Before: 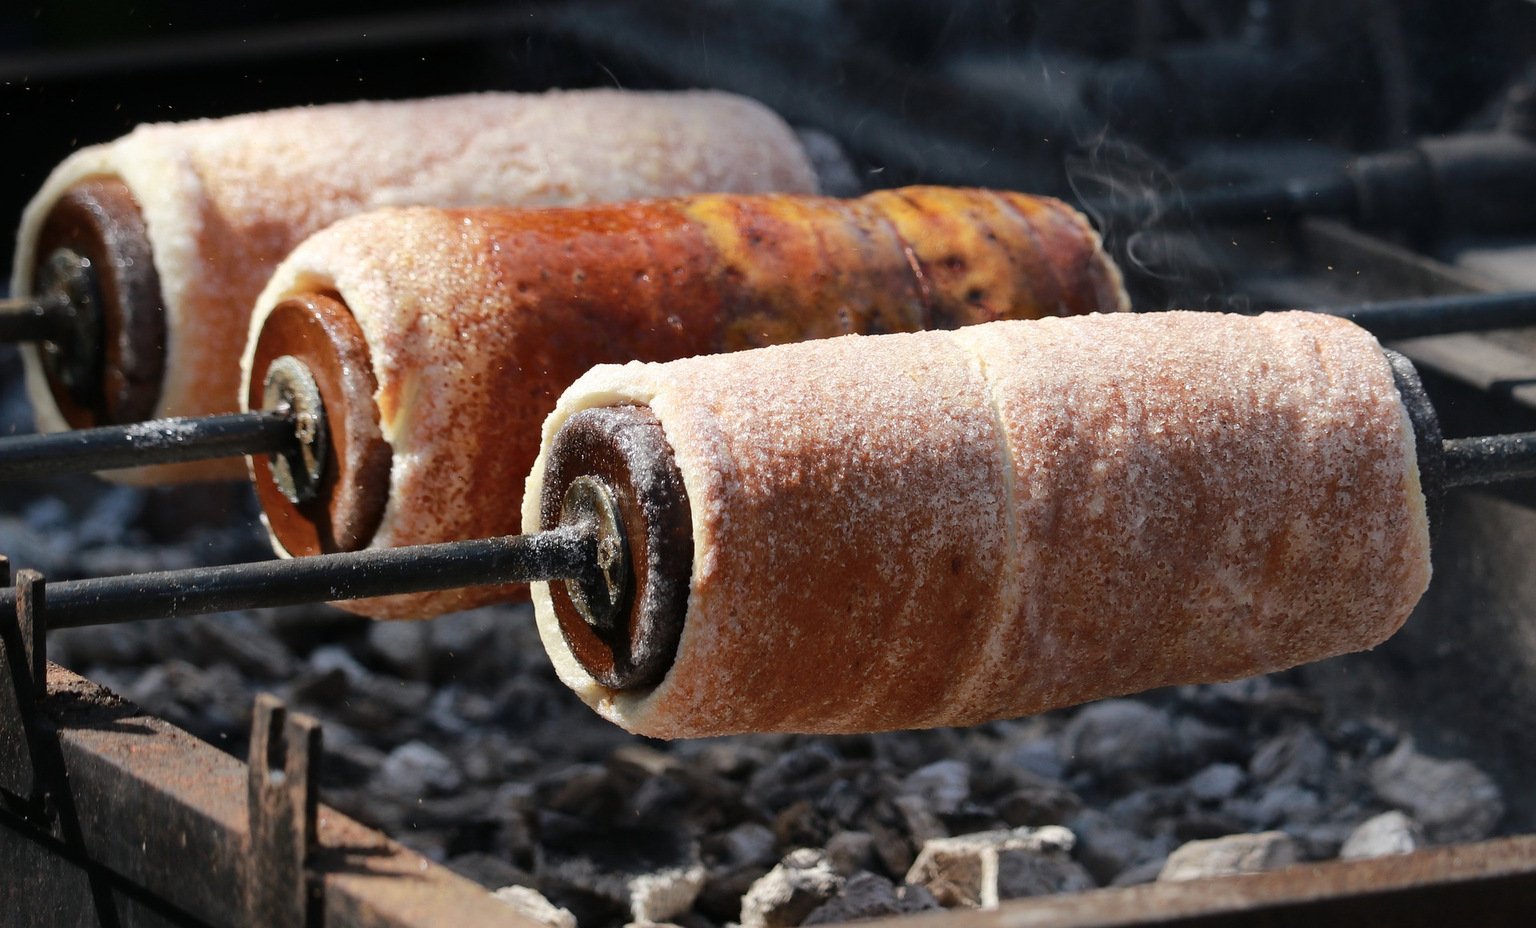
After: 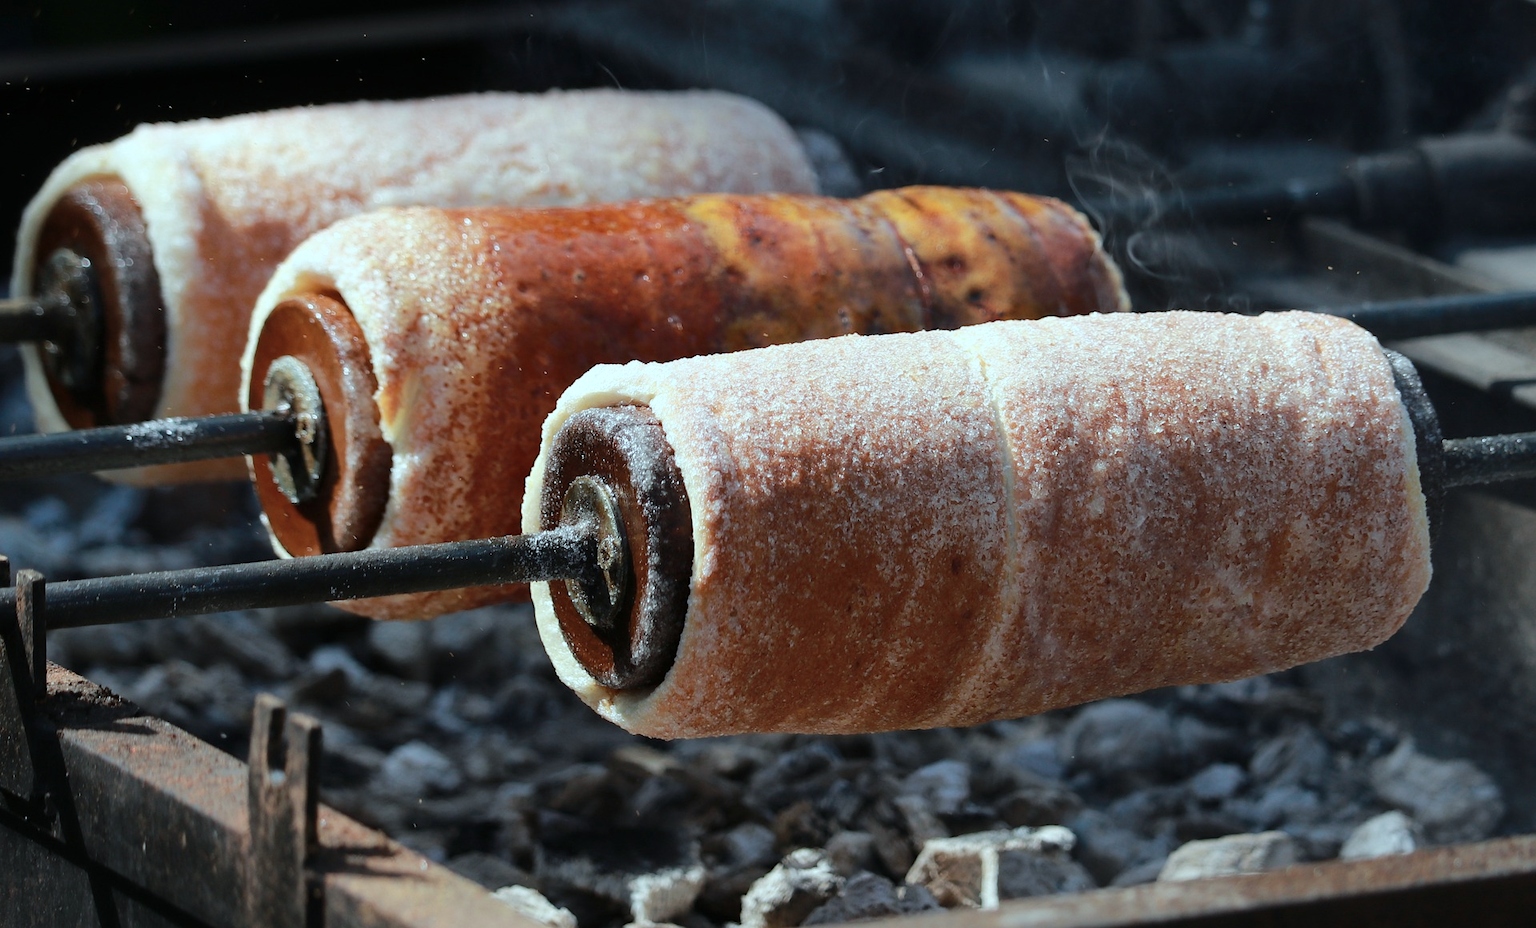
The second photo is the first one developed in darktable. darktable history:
color correction: highlights a* -9.93, highlights b* -10.21
